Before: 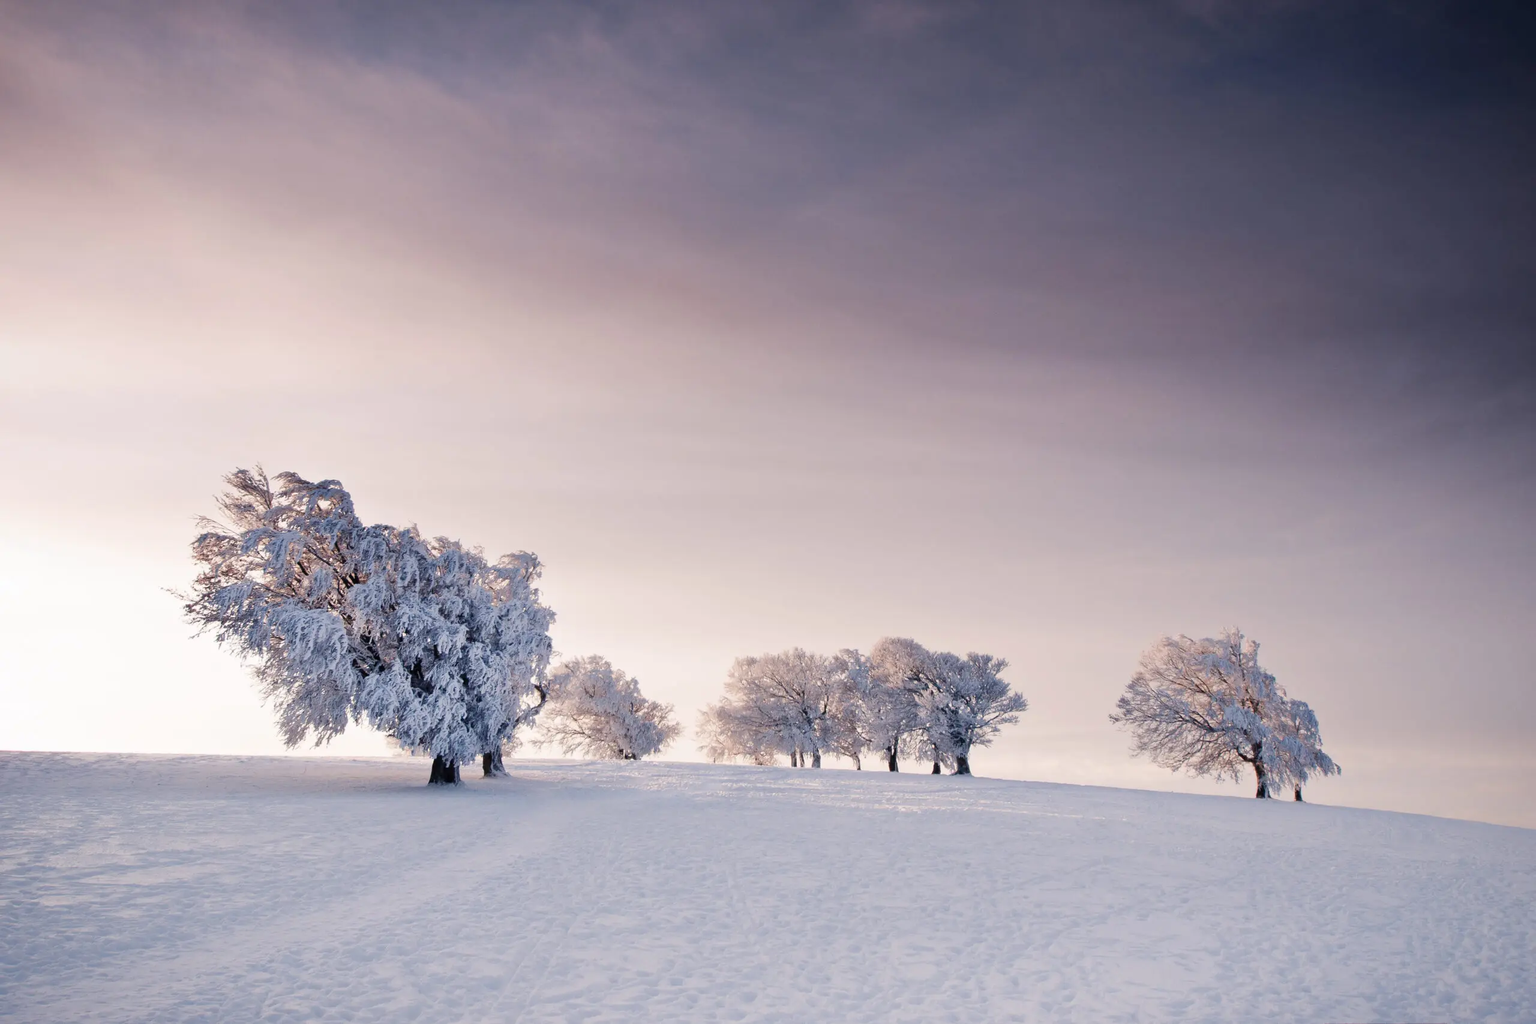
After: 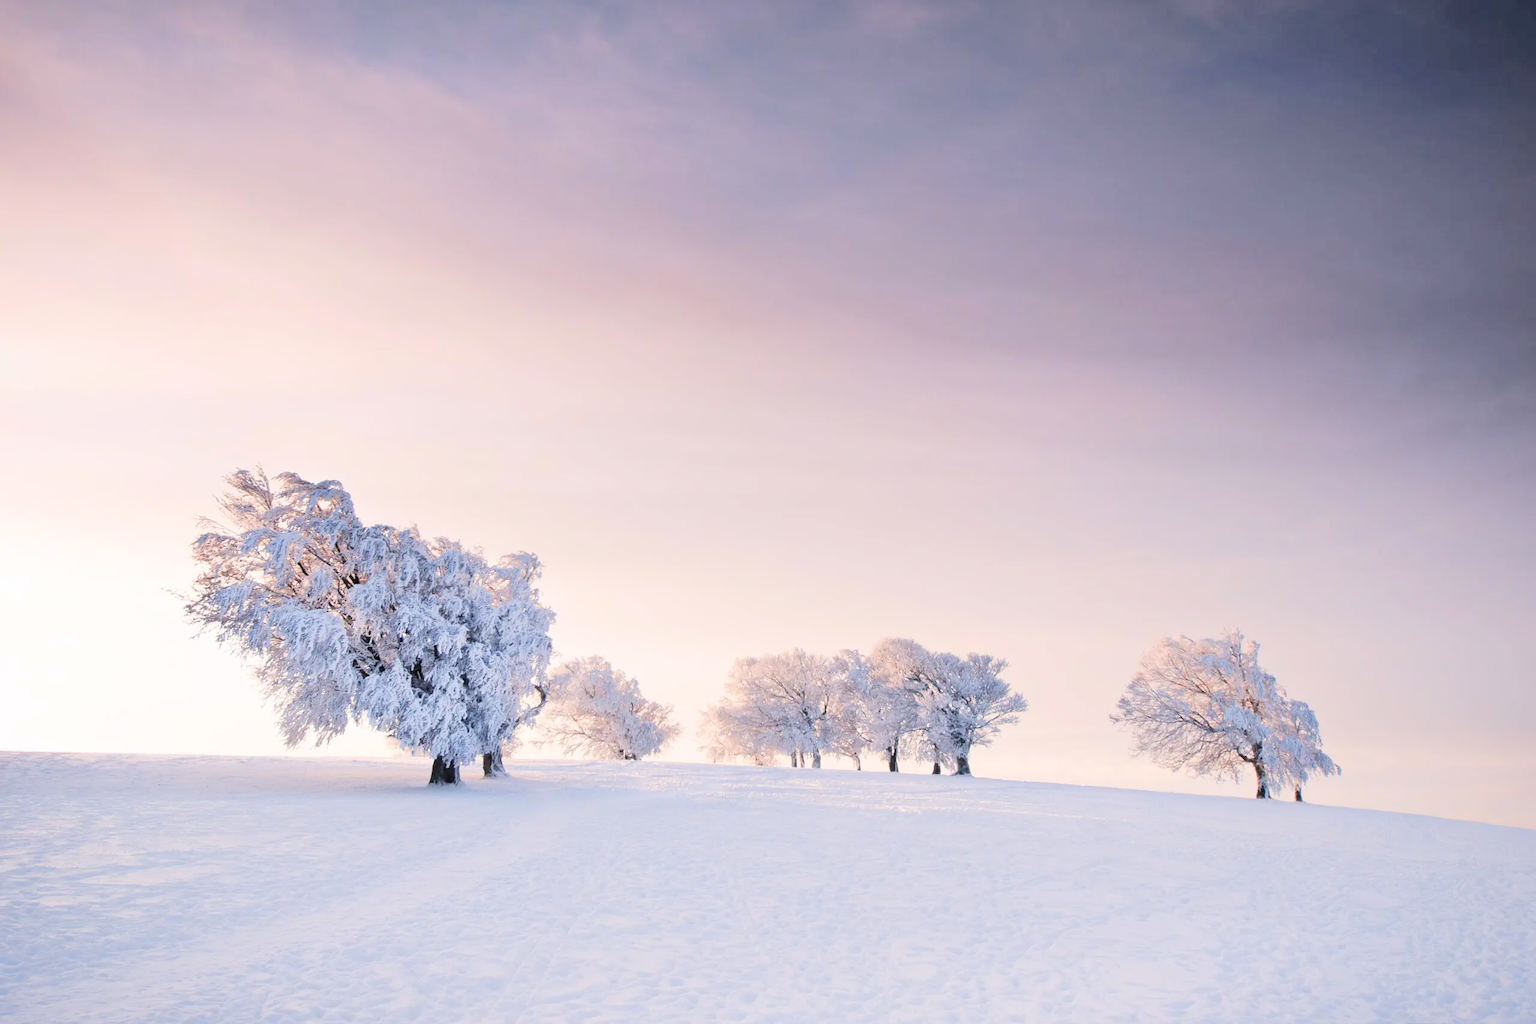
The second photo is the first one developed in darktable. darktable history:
global tonemap: drago (0.7, 100)
exposure: exposure 0.7 EV, compensate highlight preservation false
